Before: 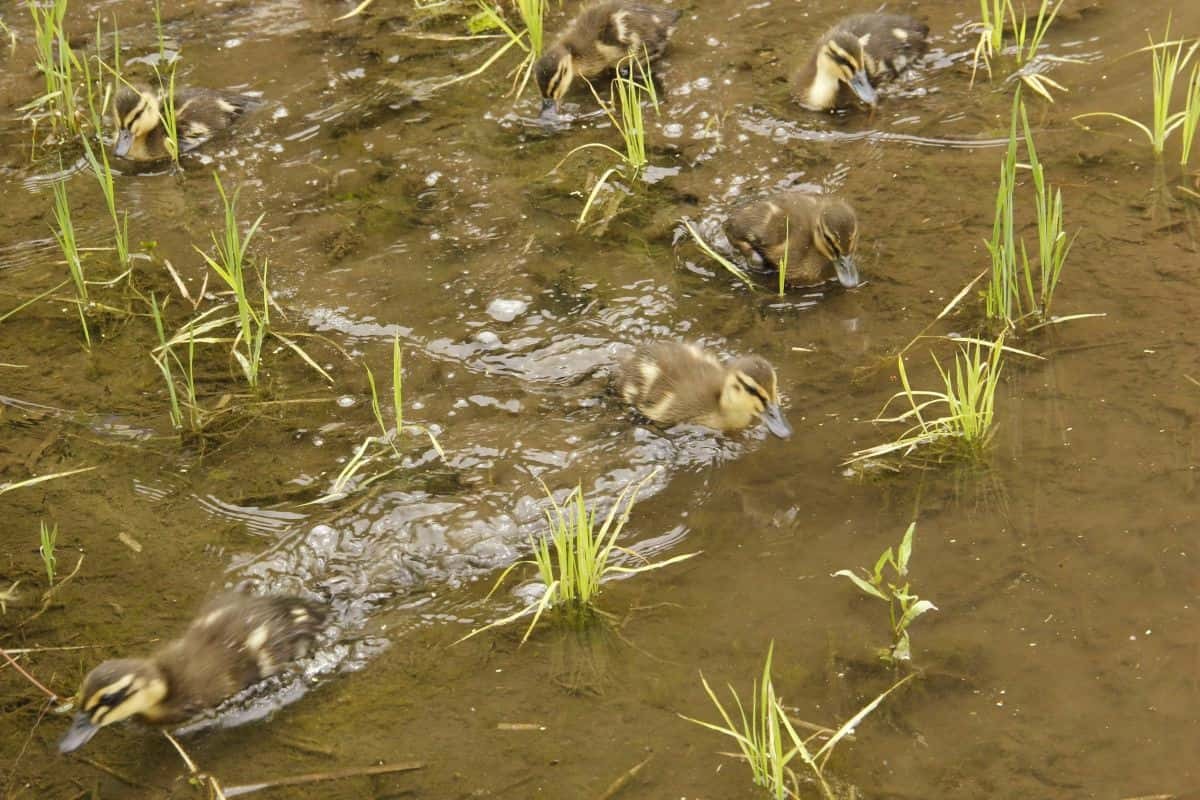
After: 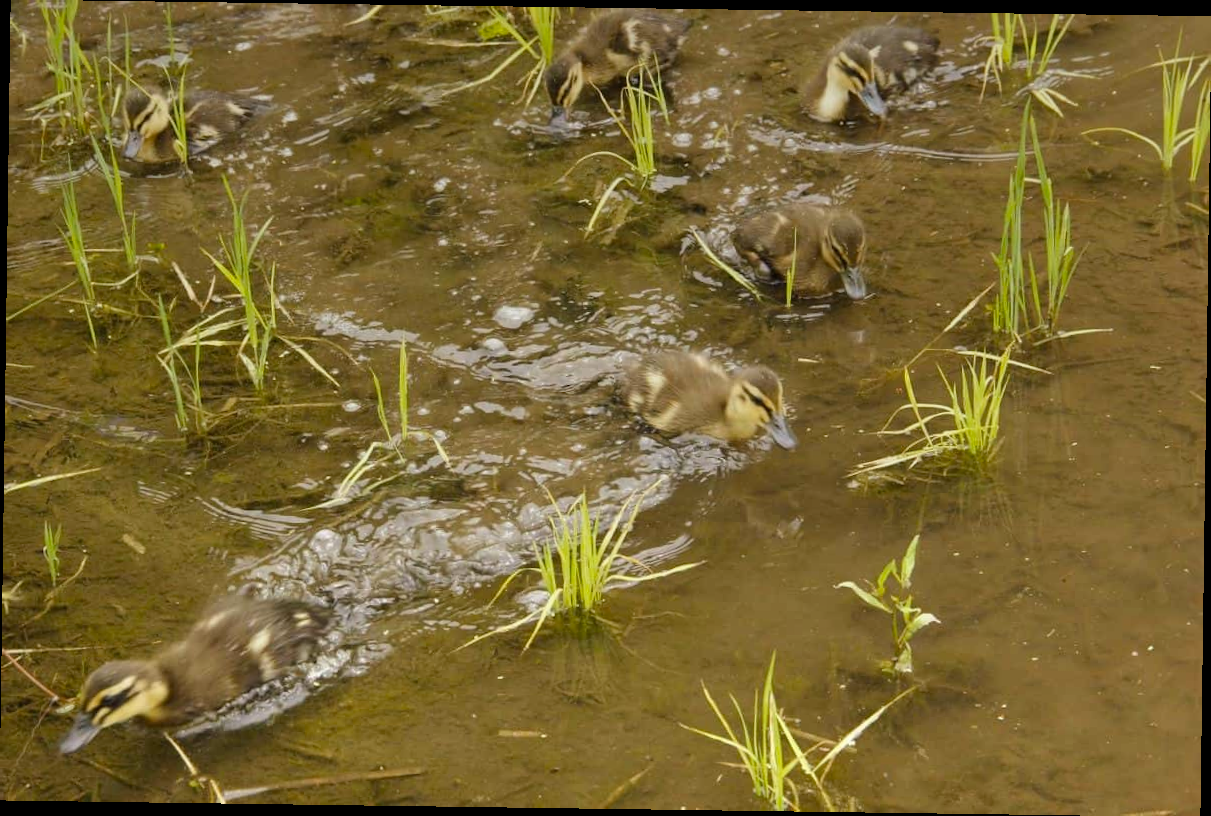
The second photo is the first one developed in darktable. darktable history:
color balance: output saturation 110%
rotate and perspective: rotation 0.8°, automatic cropping off
graduated density: on, module defaults
